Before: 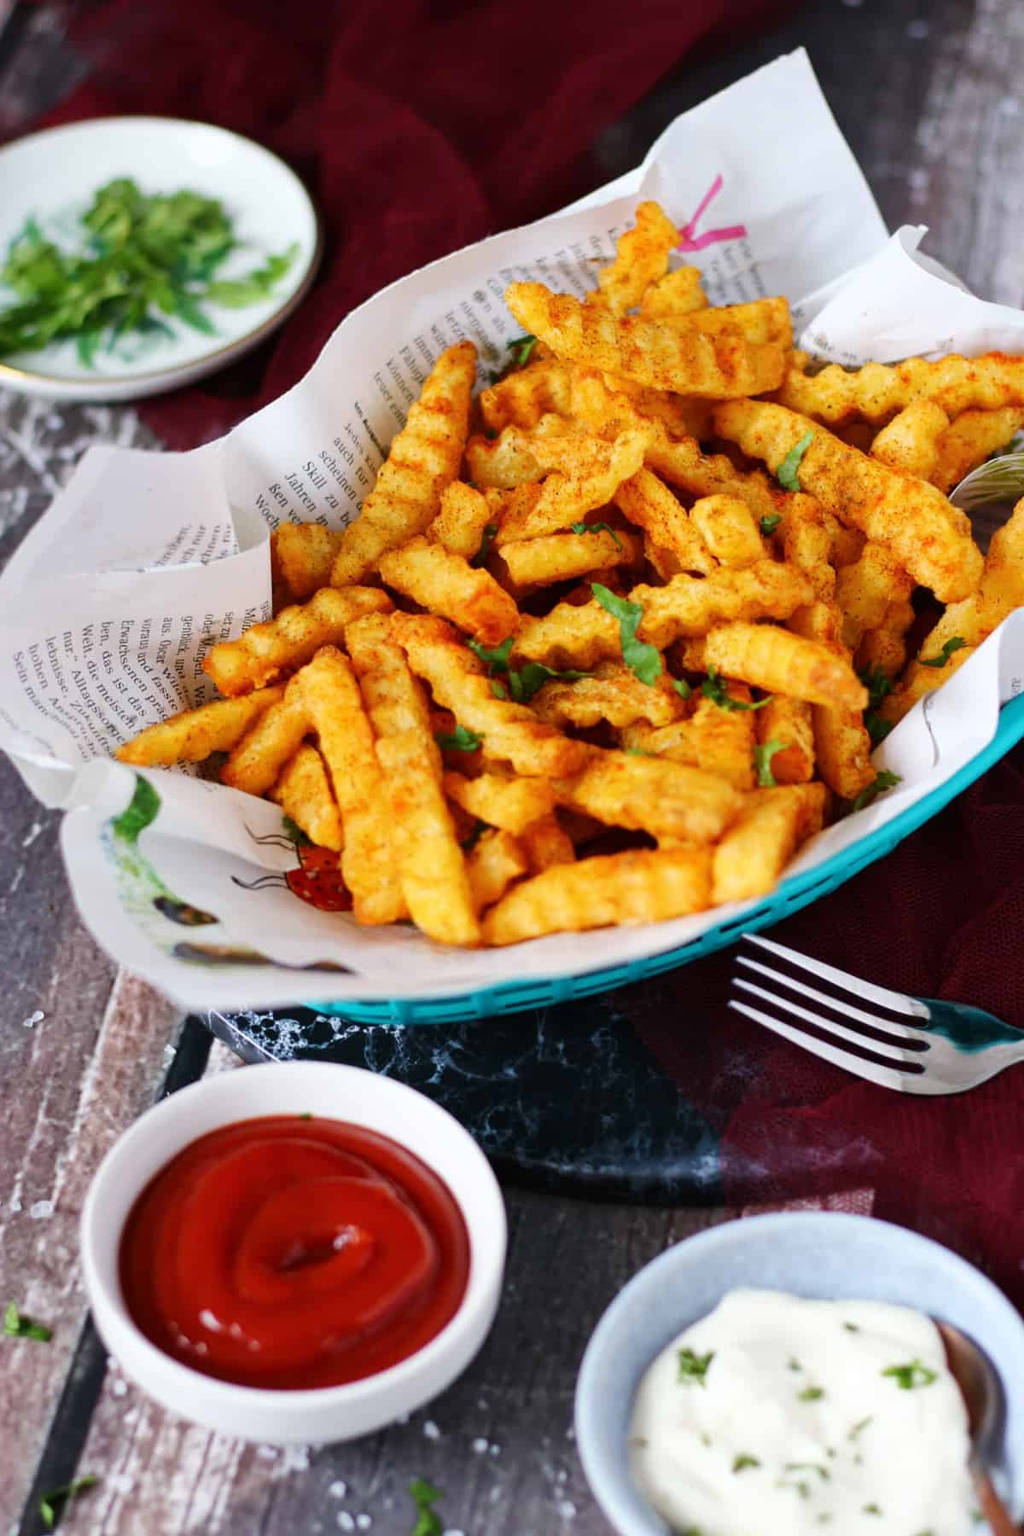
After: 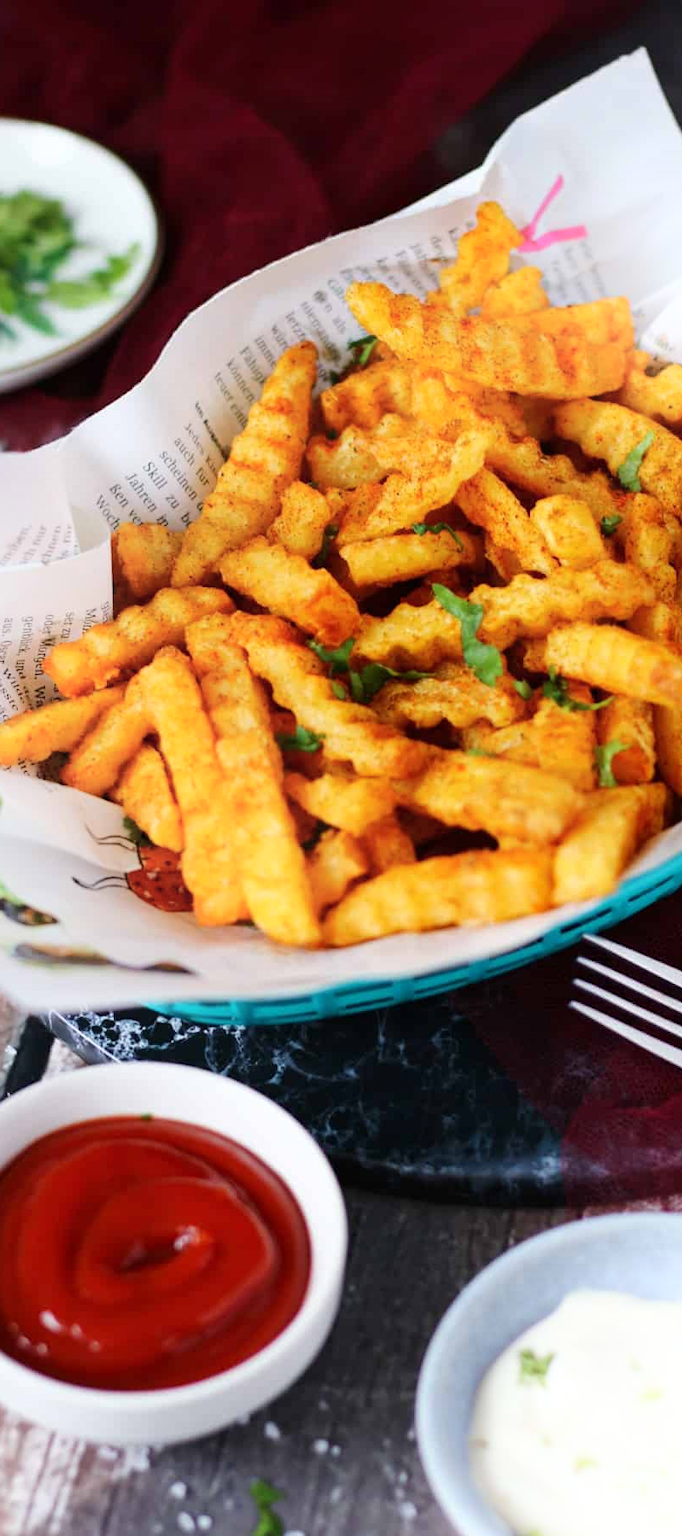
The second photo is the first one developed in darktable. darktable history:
crop and rotate: left 15.609%, right 17.794%
shadows and highlights: shadows -21.98, highlights 98.05, soften with gaussian
